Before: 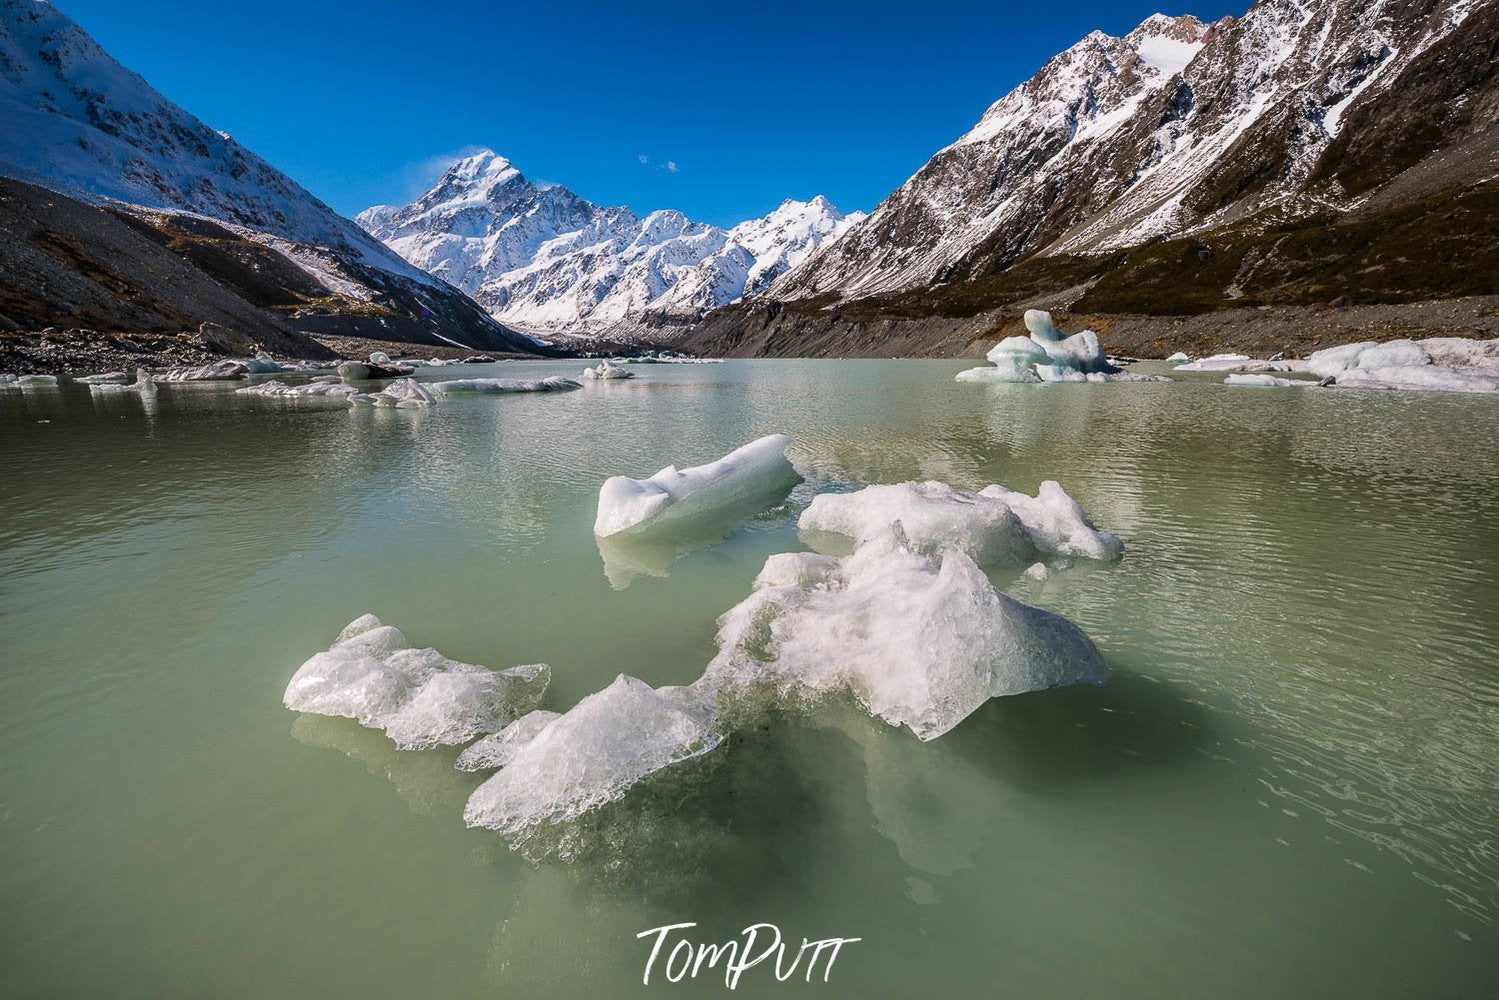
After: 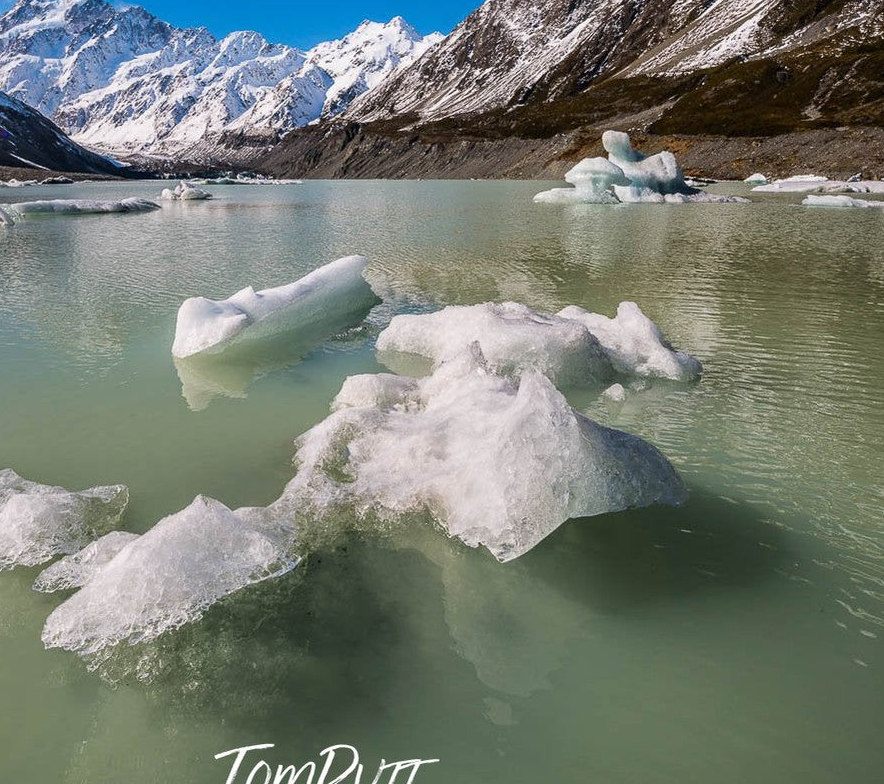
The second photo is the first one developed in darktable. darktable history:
crop and rotate: left 28.216%, top 17.944%, right 12.778%, bottom 3.598%
